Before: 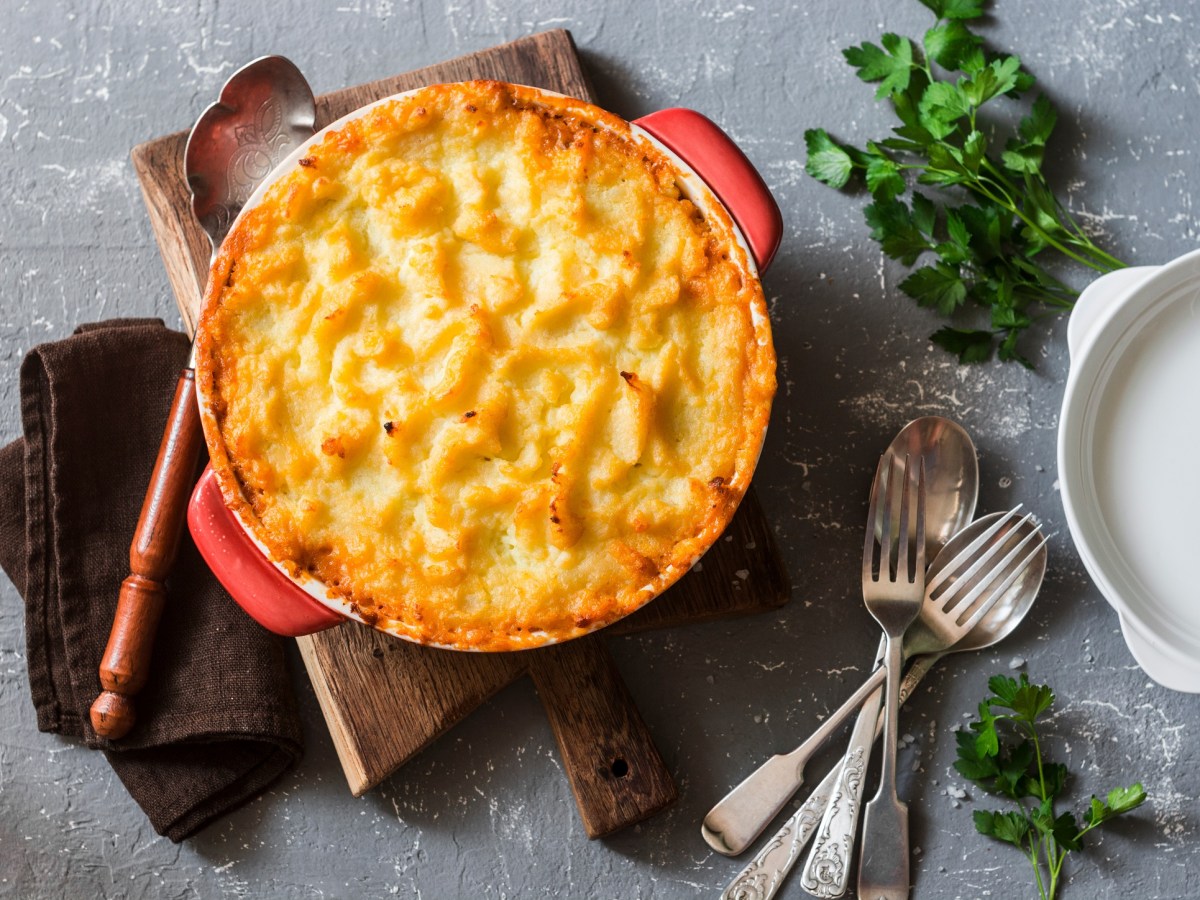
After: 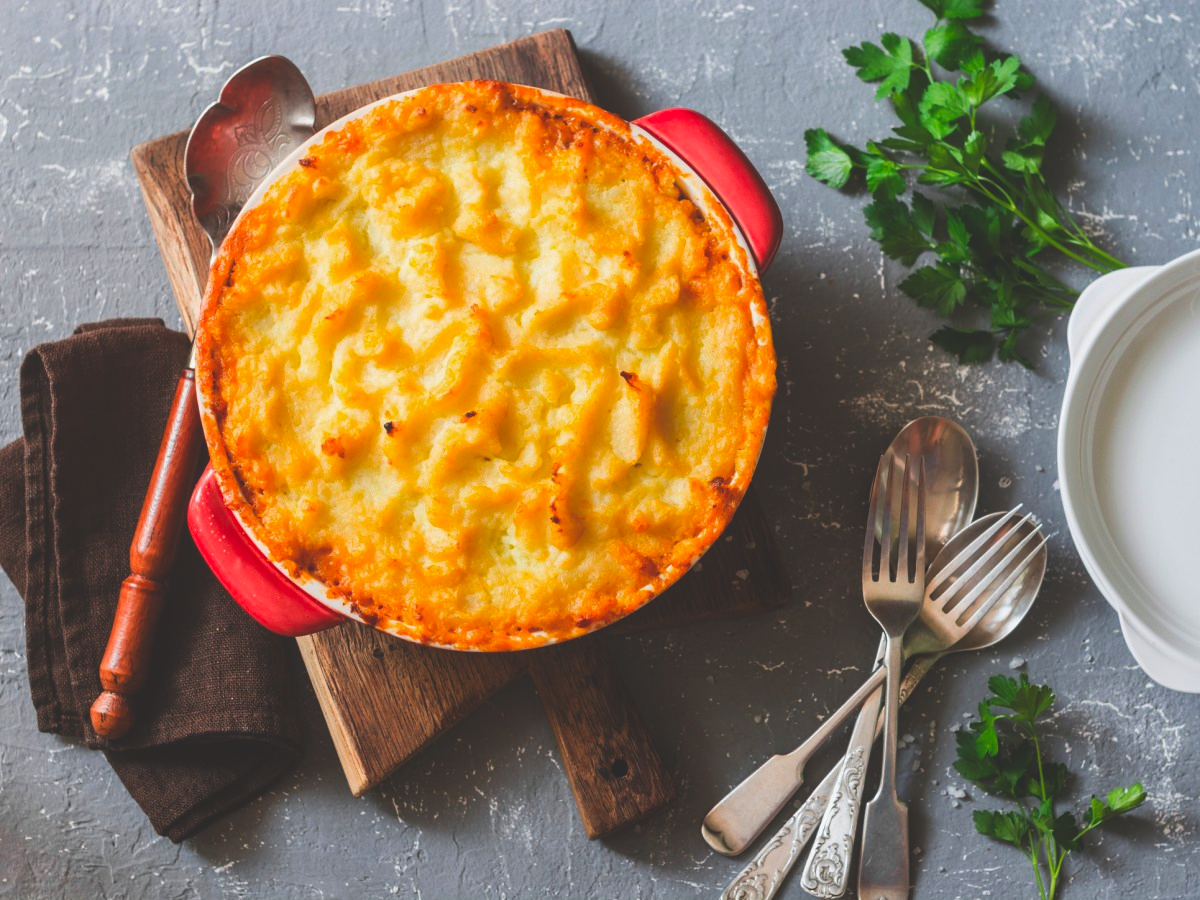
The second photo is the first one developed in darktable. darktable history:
exposure: black level correction -0.025, exposure -0.117 EV, compensate highlight preservation false
color correction: saturation 1.32
